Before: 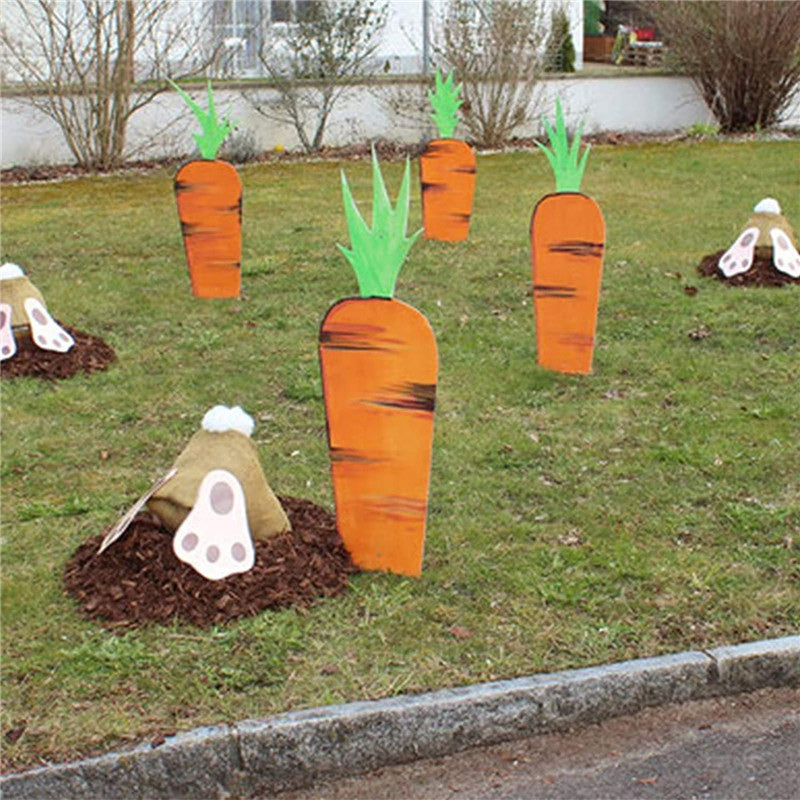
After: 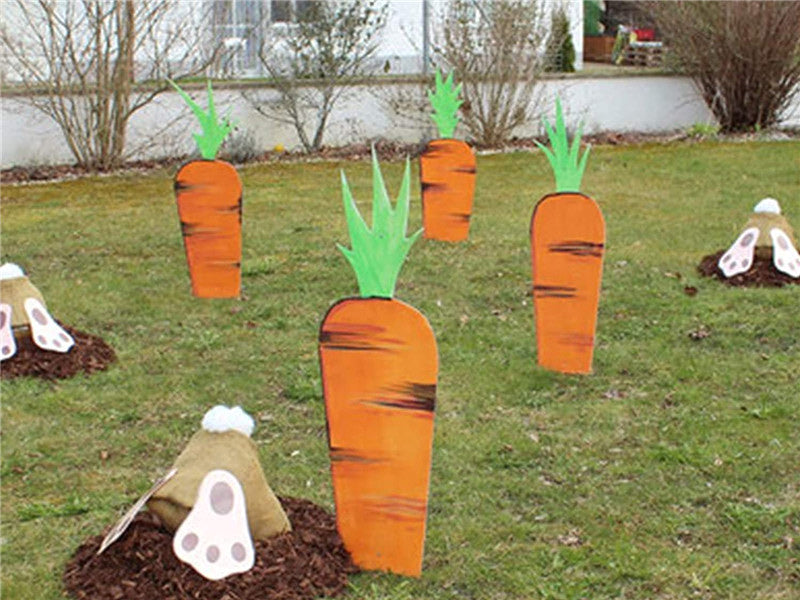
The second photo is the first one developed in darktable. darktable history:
tone equalizer: edges refinement/feathering 500, mask exposure compensation -1.57 EV, preserve details no
crop: bottom 24.982%
